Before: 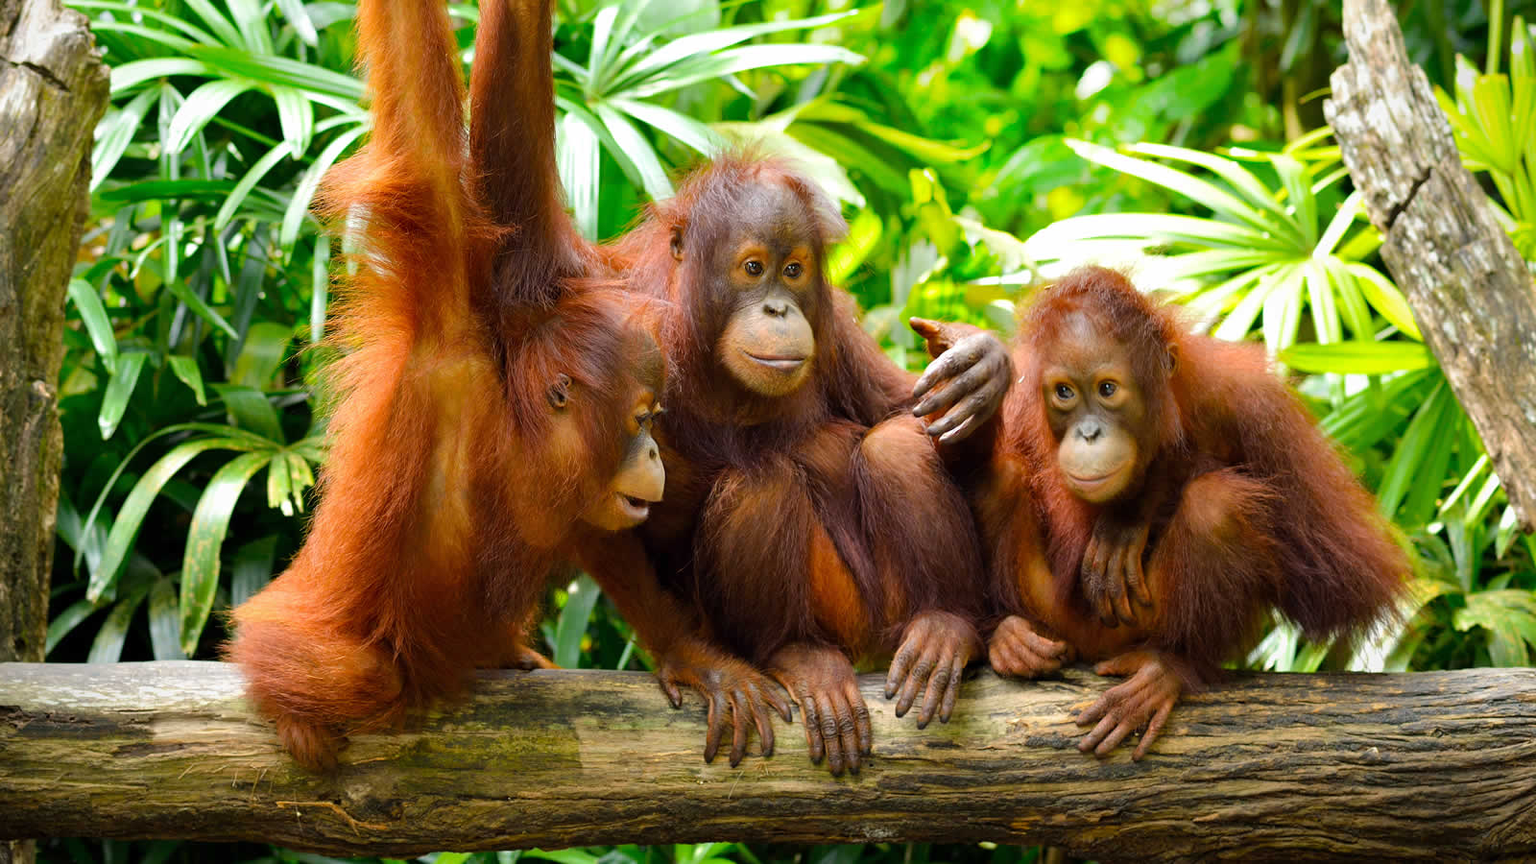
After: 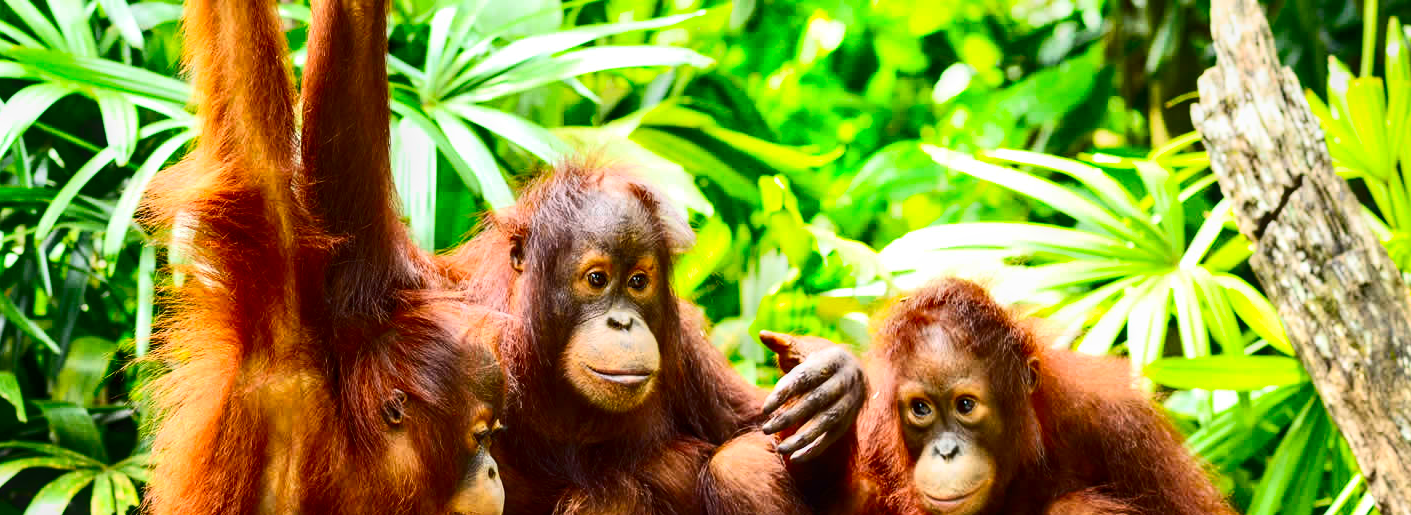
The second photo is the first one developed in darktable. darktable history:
local contrast: on, module defaults
crop and rotate: left 11.812%, bottom 42.776%
contrast brightness saturation: contrast 0.4, brightness 0.05, saturation 0.25
